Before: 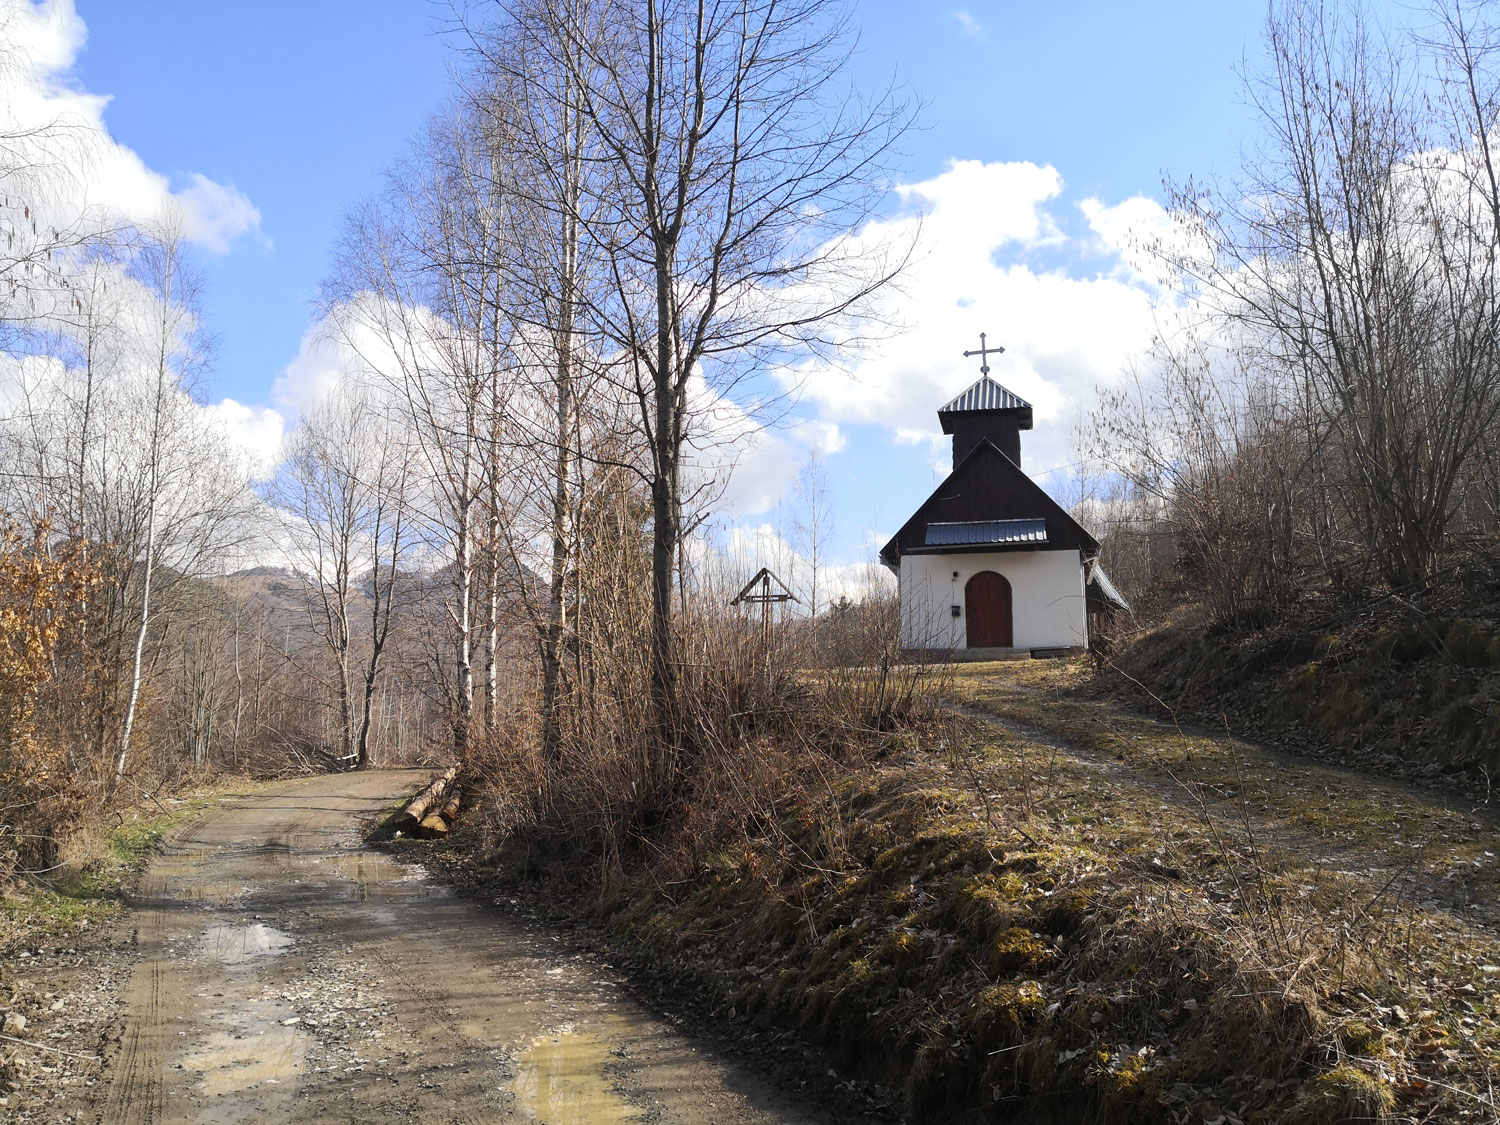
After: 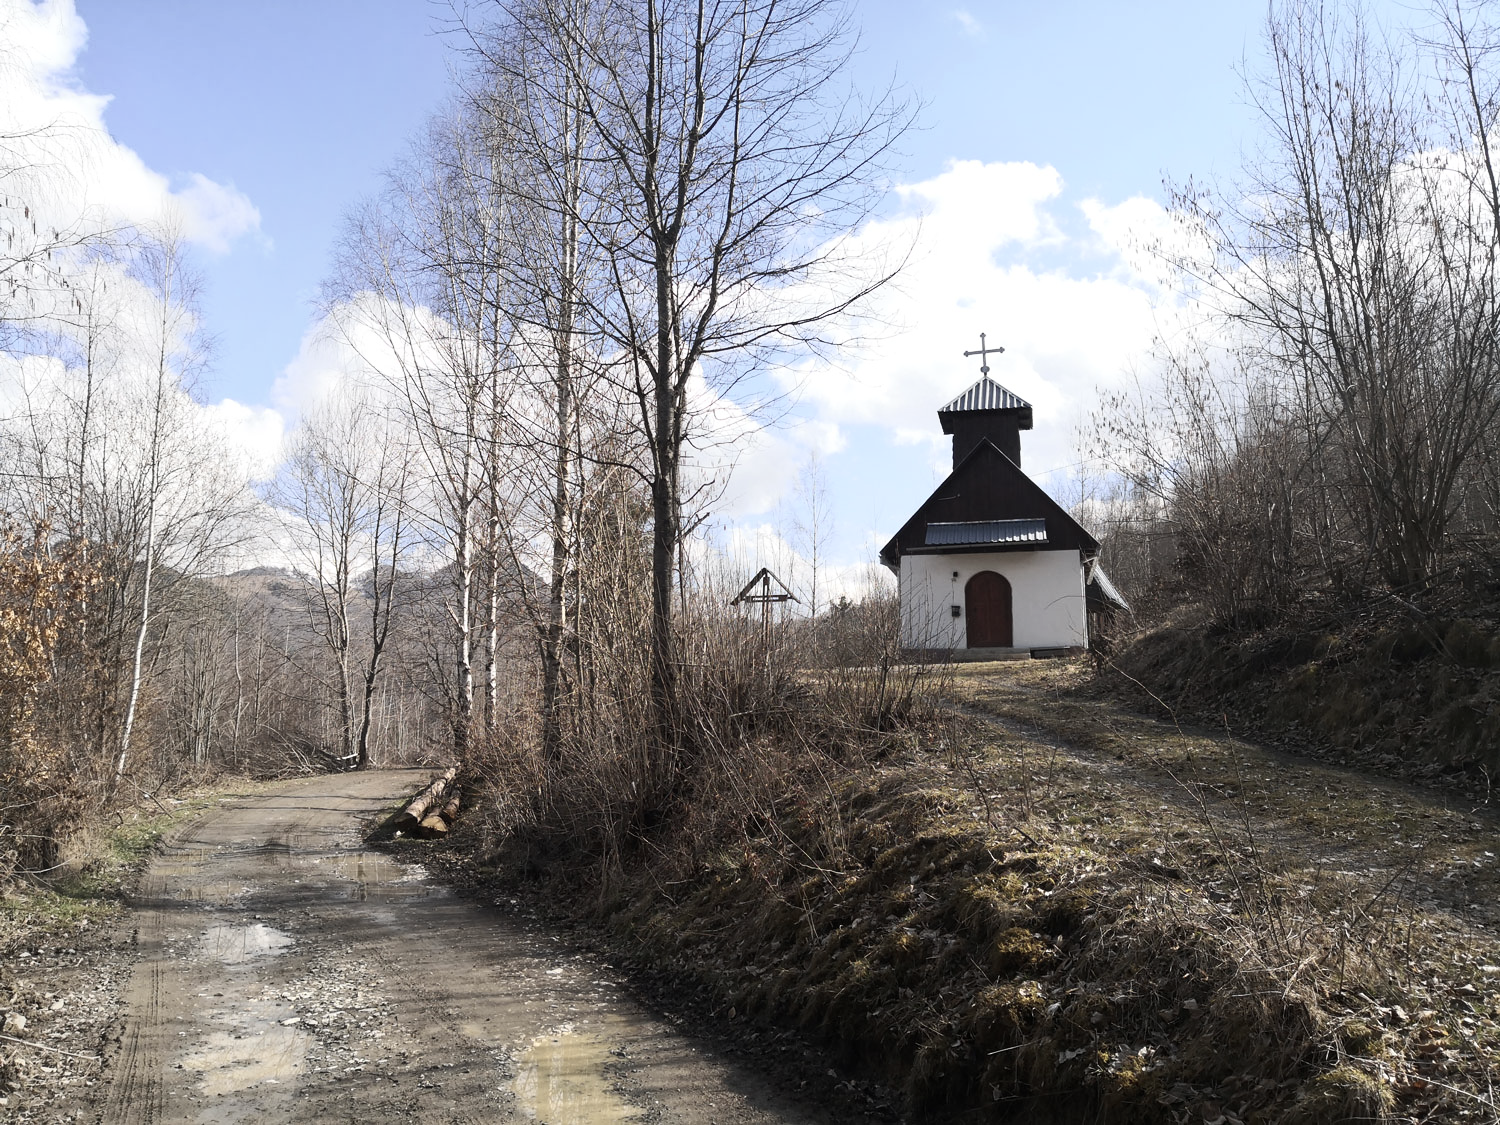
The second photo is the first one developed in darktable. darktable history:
shadows and highlights: shadows -0.003, highlights 41.66
contrast brightness saturation: contrast 0.105, saturation -0.364
